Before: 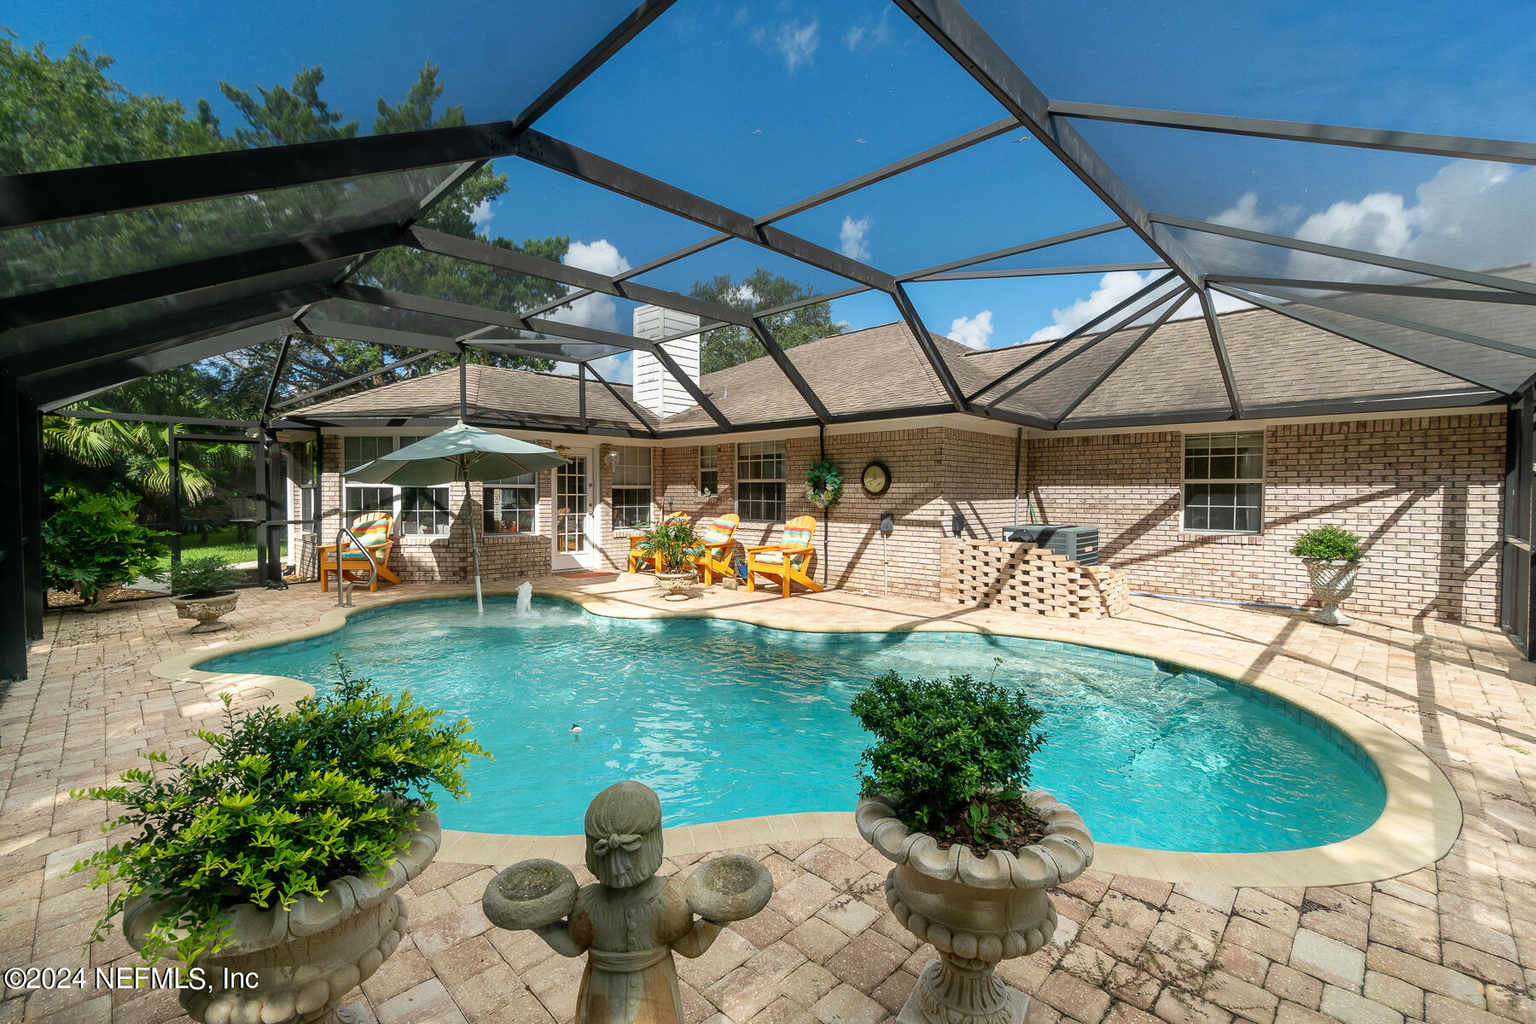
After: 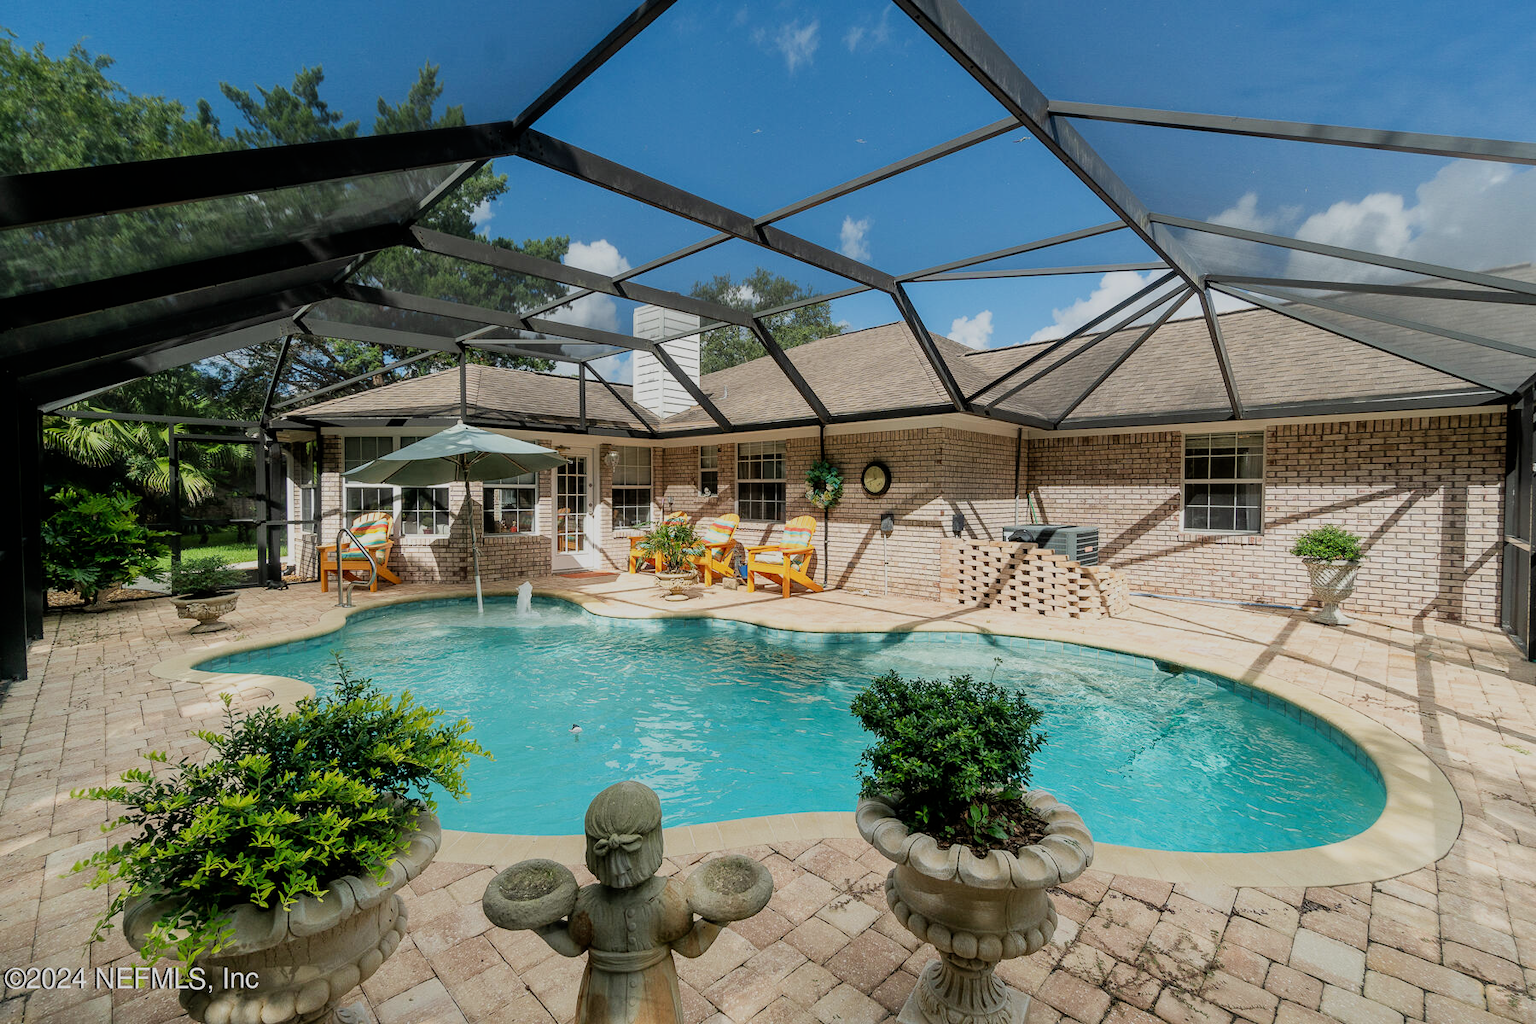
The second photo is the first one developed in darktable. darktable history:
filmic rgb: black relative exposure -7.65 EV, white relative exposure 4.56 EV, threshold 5.99 EV, hardness 3.61, enable highlight reconstruction true
